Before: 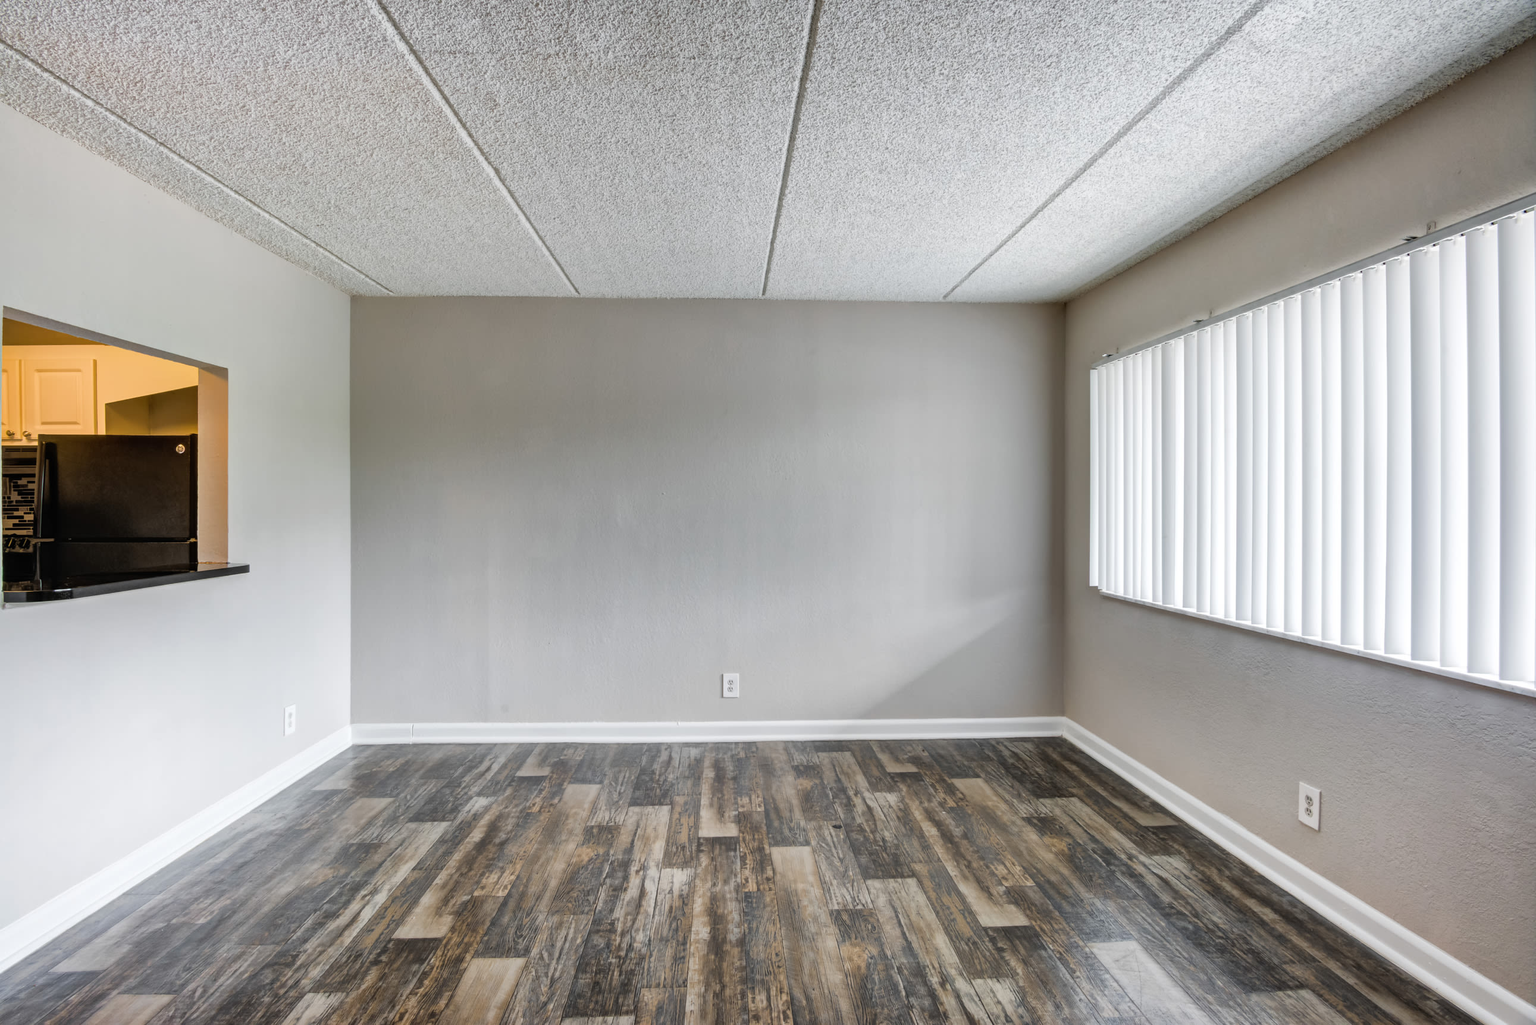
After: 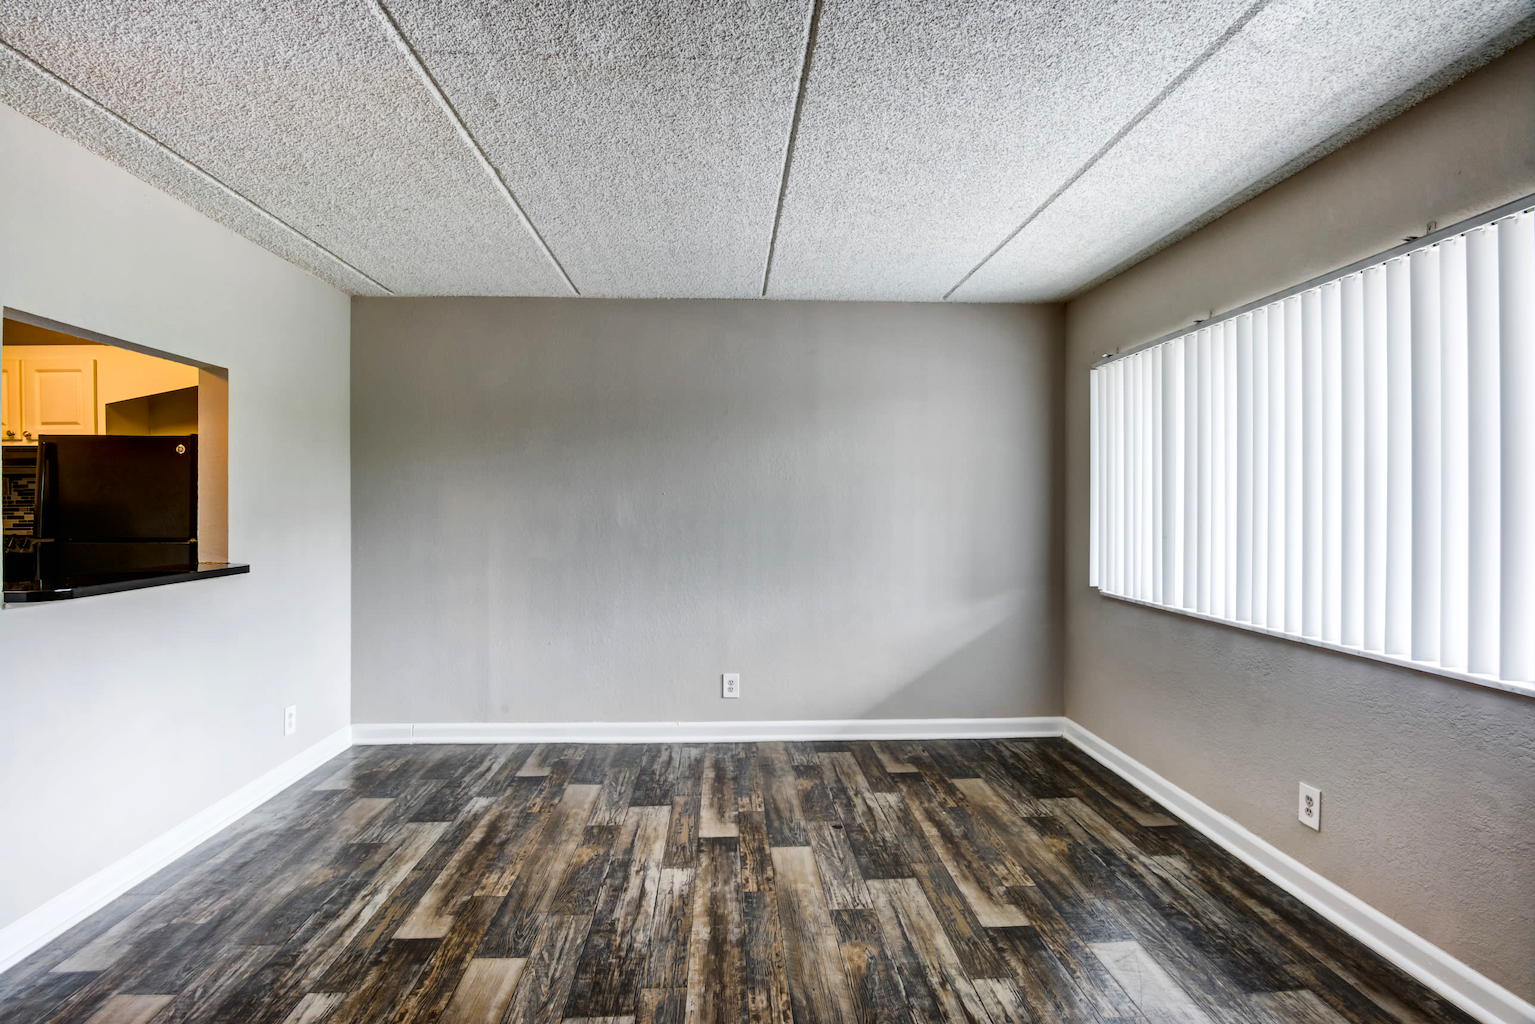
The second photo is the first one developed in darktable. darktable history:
contrast brightness saturation: contrast 0.189, brightness -0.114, saturation 0.207
